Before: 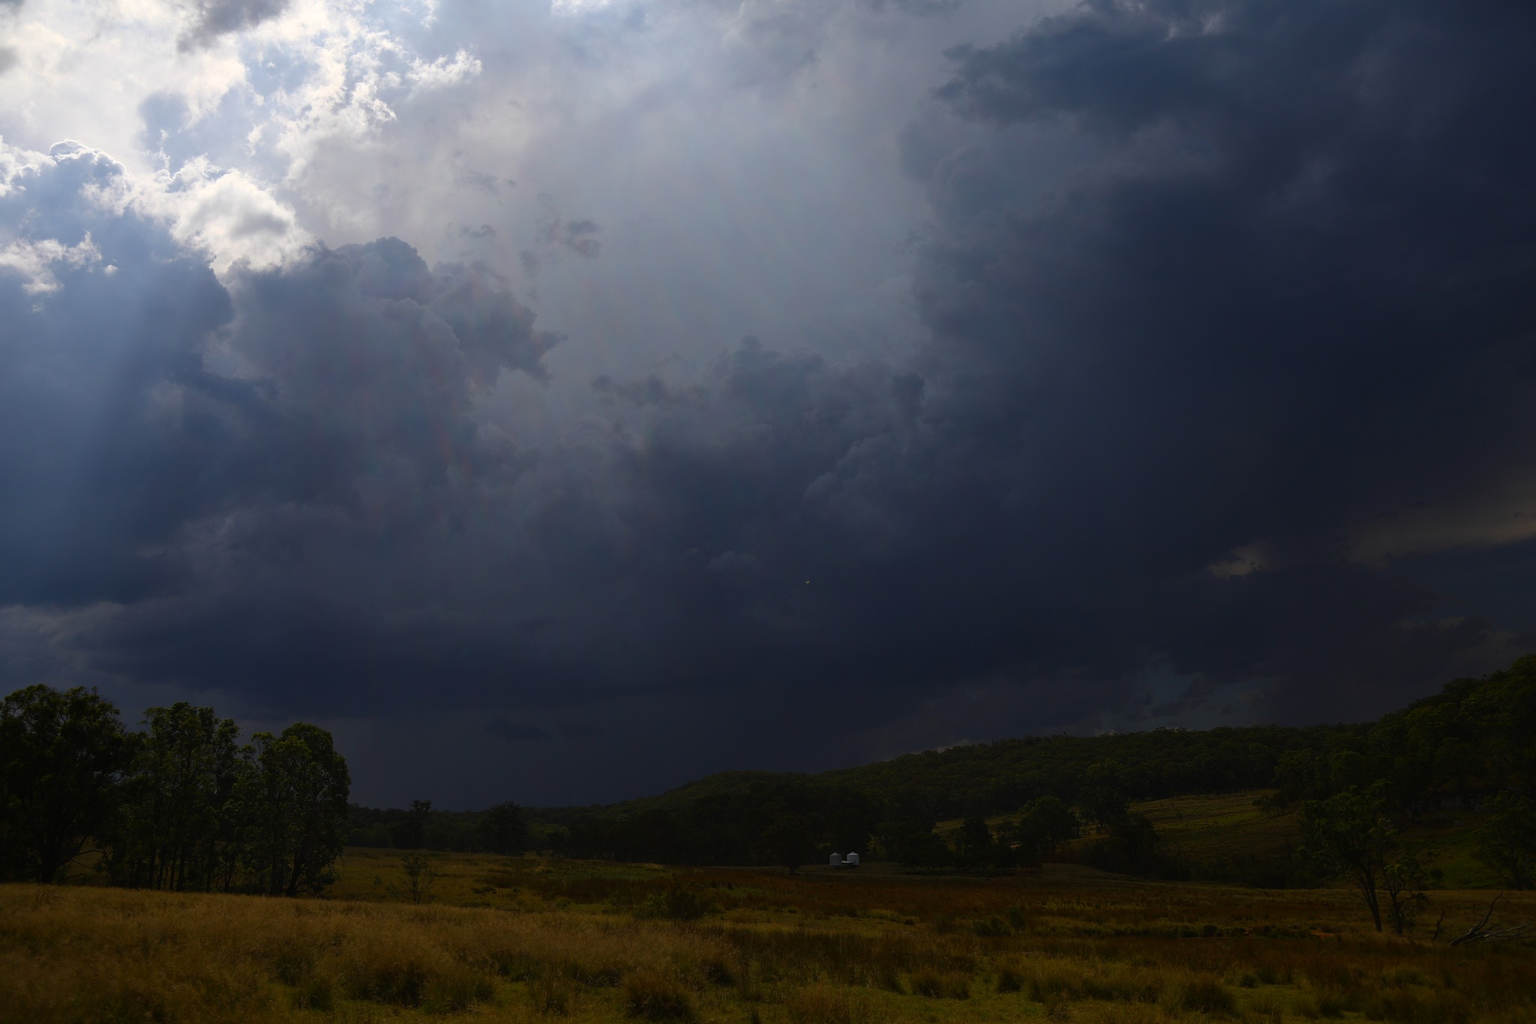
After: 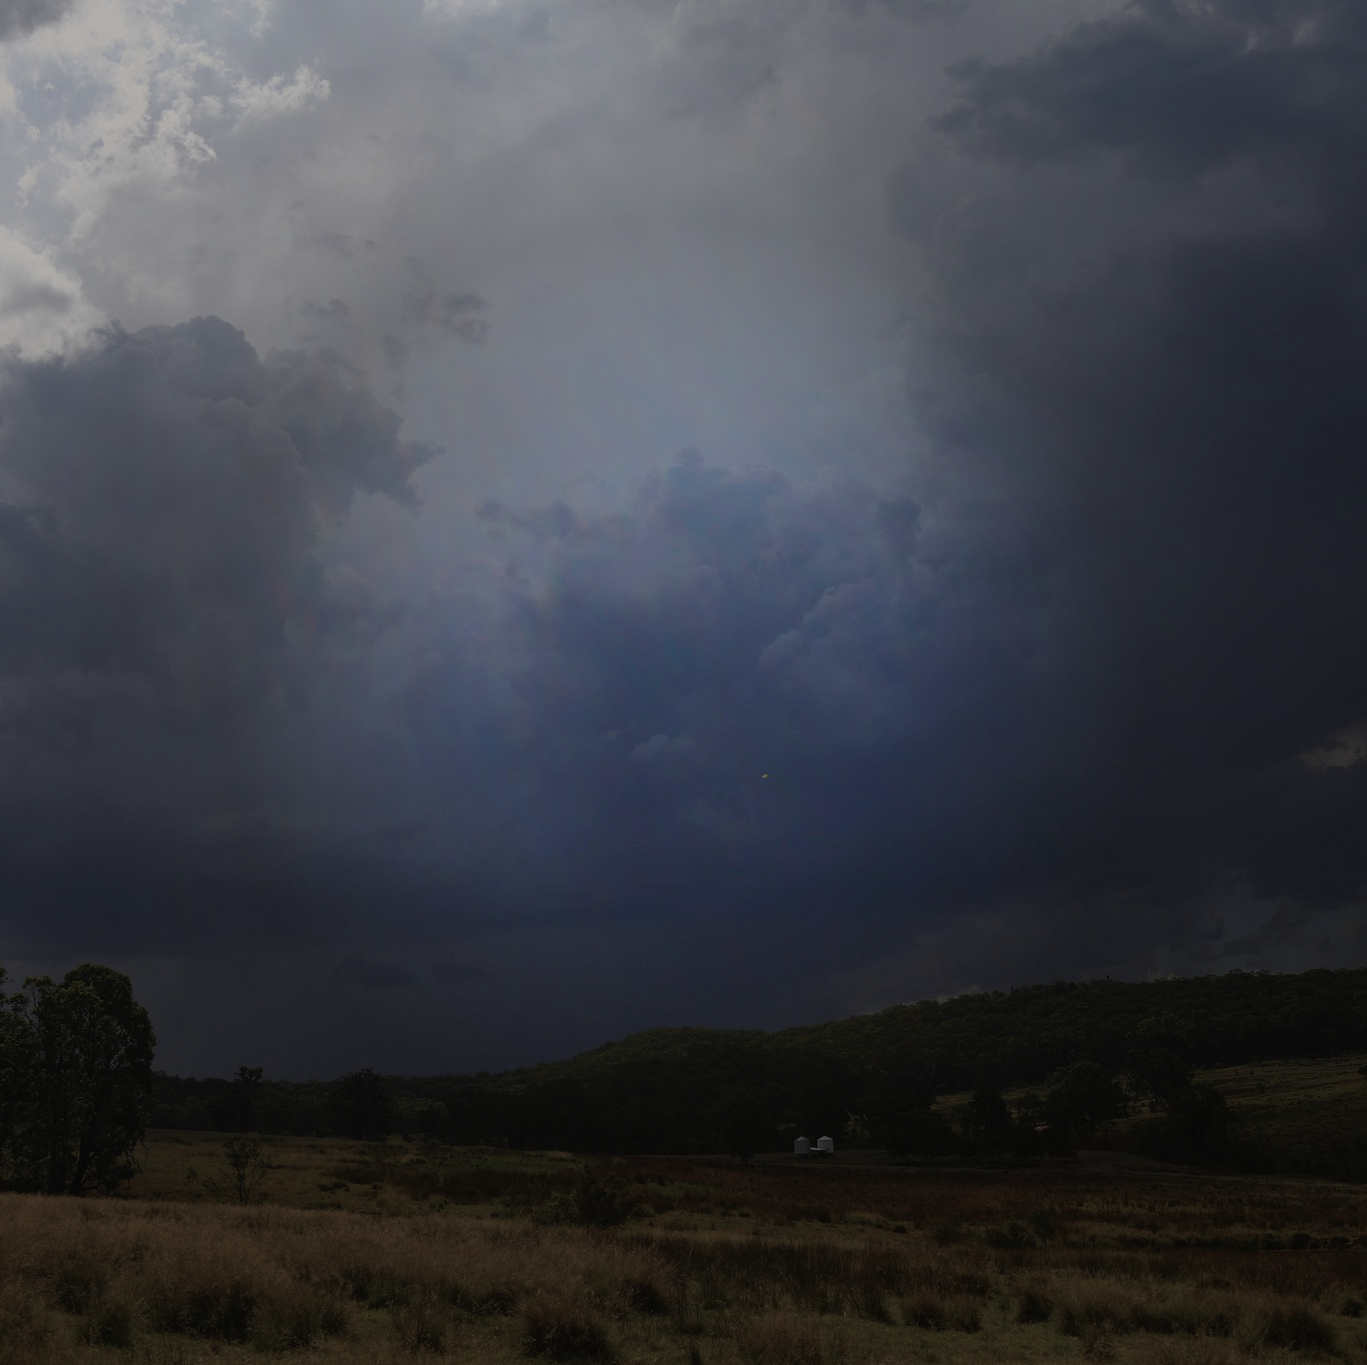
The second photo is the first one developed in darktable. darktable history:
vignetting: fall-off start 31.9%, fall-off radius 35.89%
crop and rotate: left 15.251%, right 17.993%
contrast brightness saturation: contrast 0.201, brightness 0.168, saturation 0.217
tone equalizer: -8 EV 0.212 EV, -7 EV 0.422 EV, -6 EV 0.407 EV, -5 EV 0.285 EV, -3 EV -0.259 EV, -2 EV -0.397 EV, -1 EV -0.407 EV, +0 EV -0.23 EV, edges refinement/feathering 500, mask exposure compensation -1.57 EV, preserve details no
